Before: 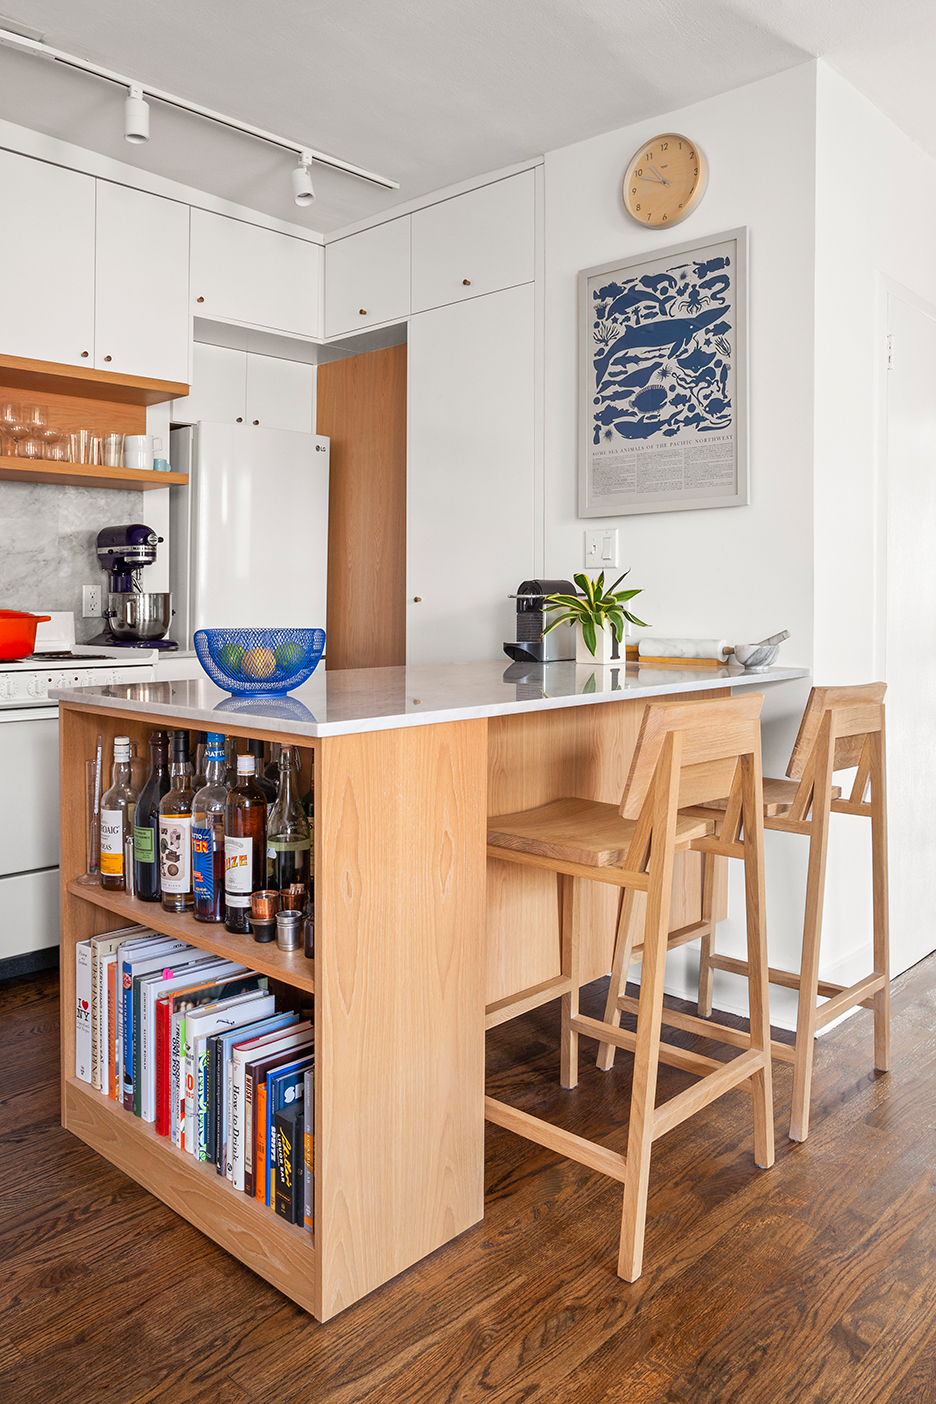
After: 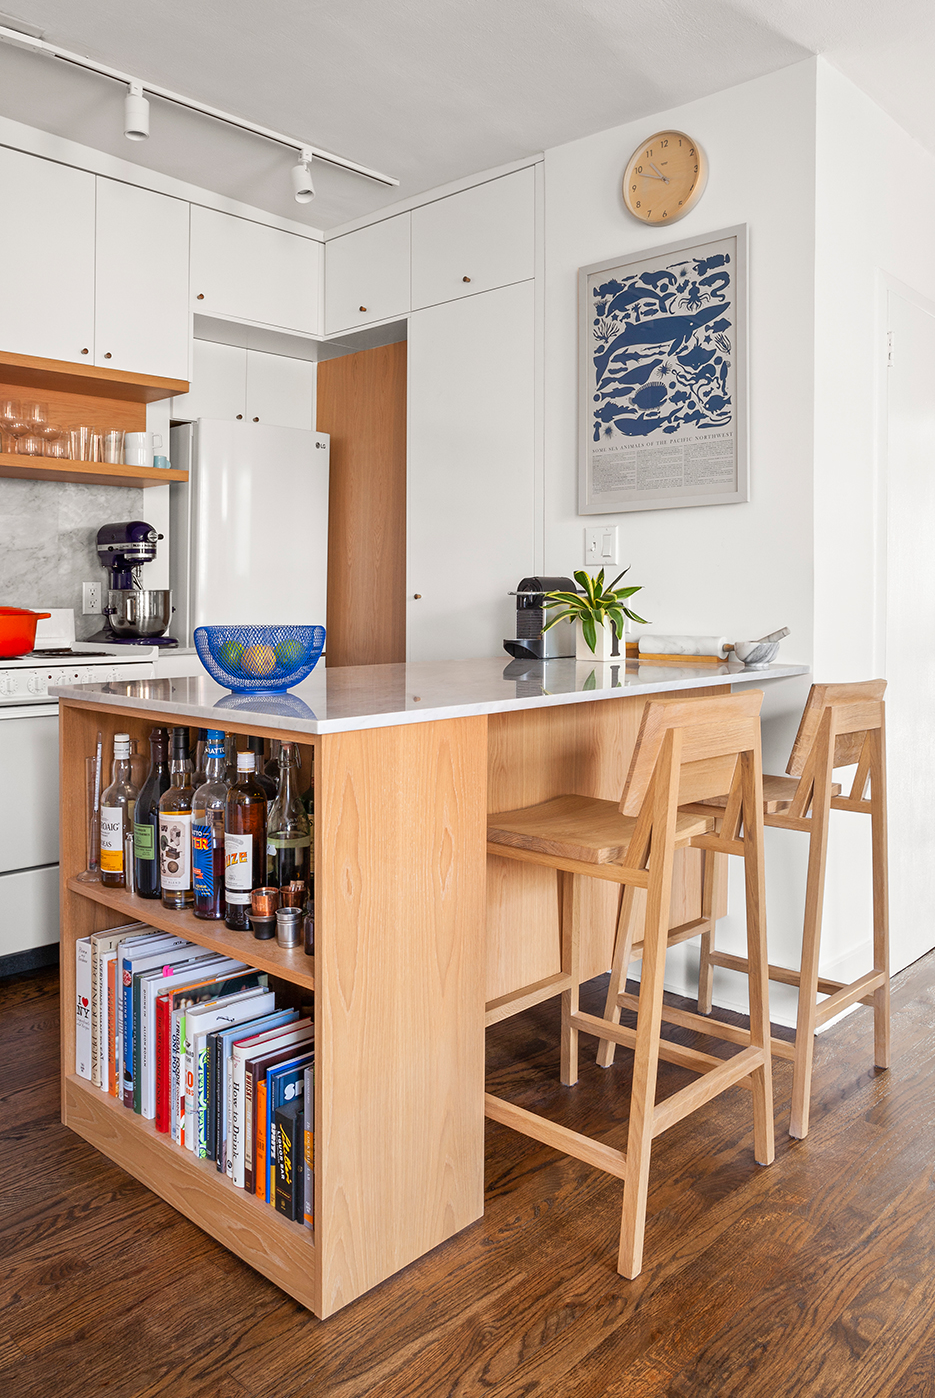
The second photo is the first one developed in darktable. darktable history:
crop: top 0.234%, bottom 0.135%
